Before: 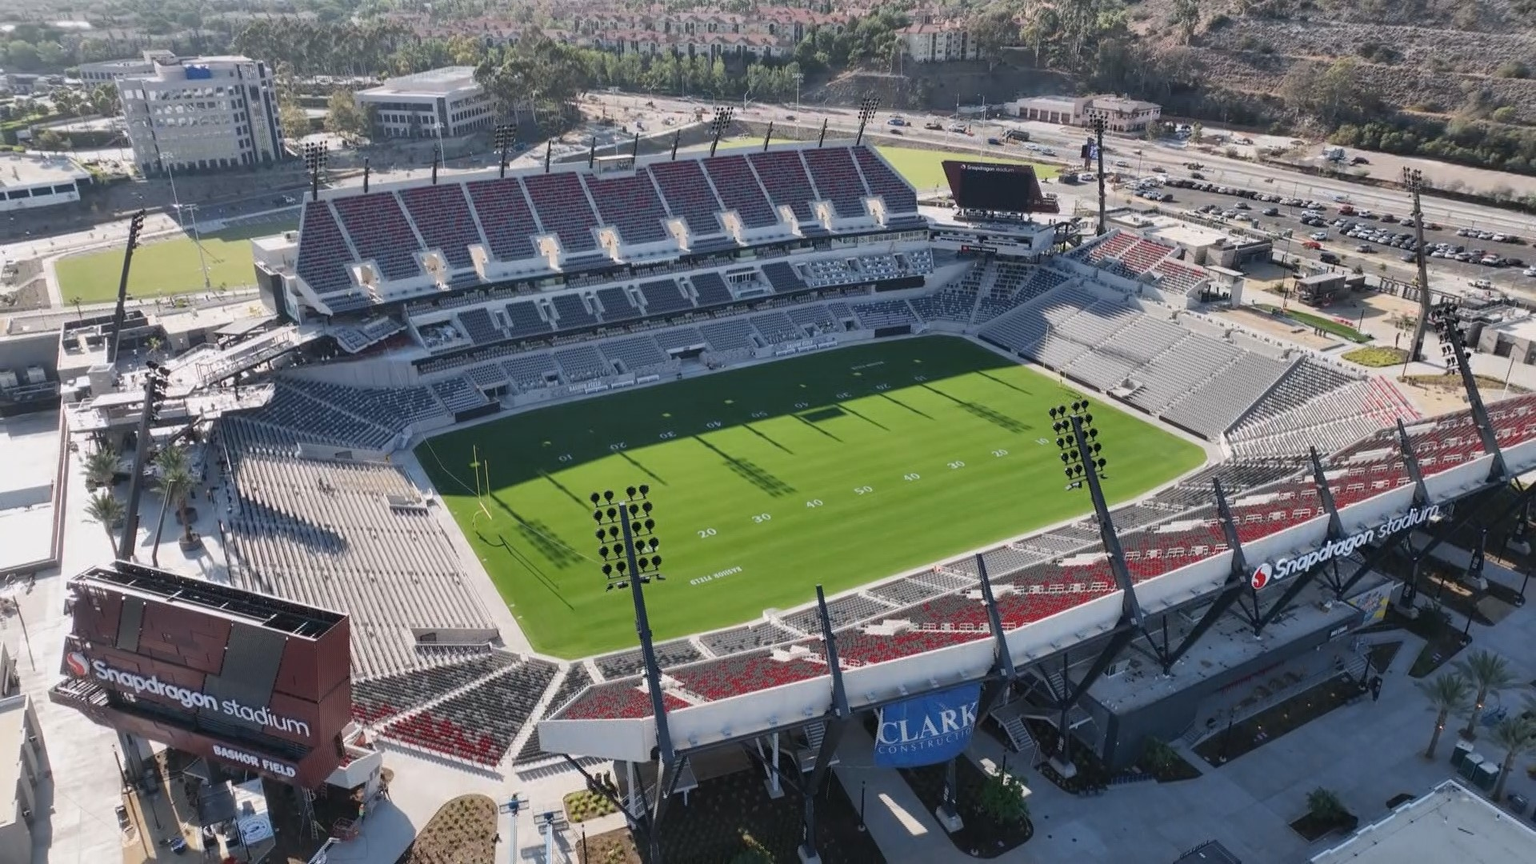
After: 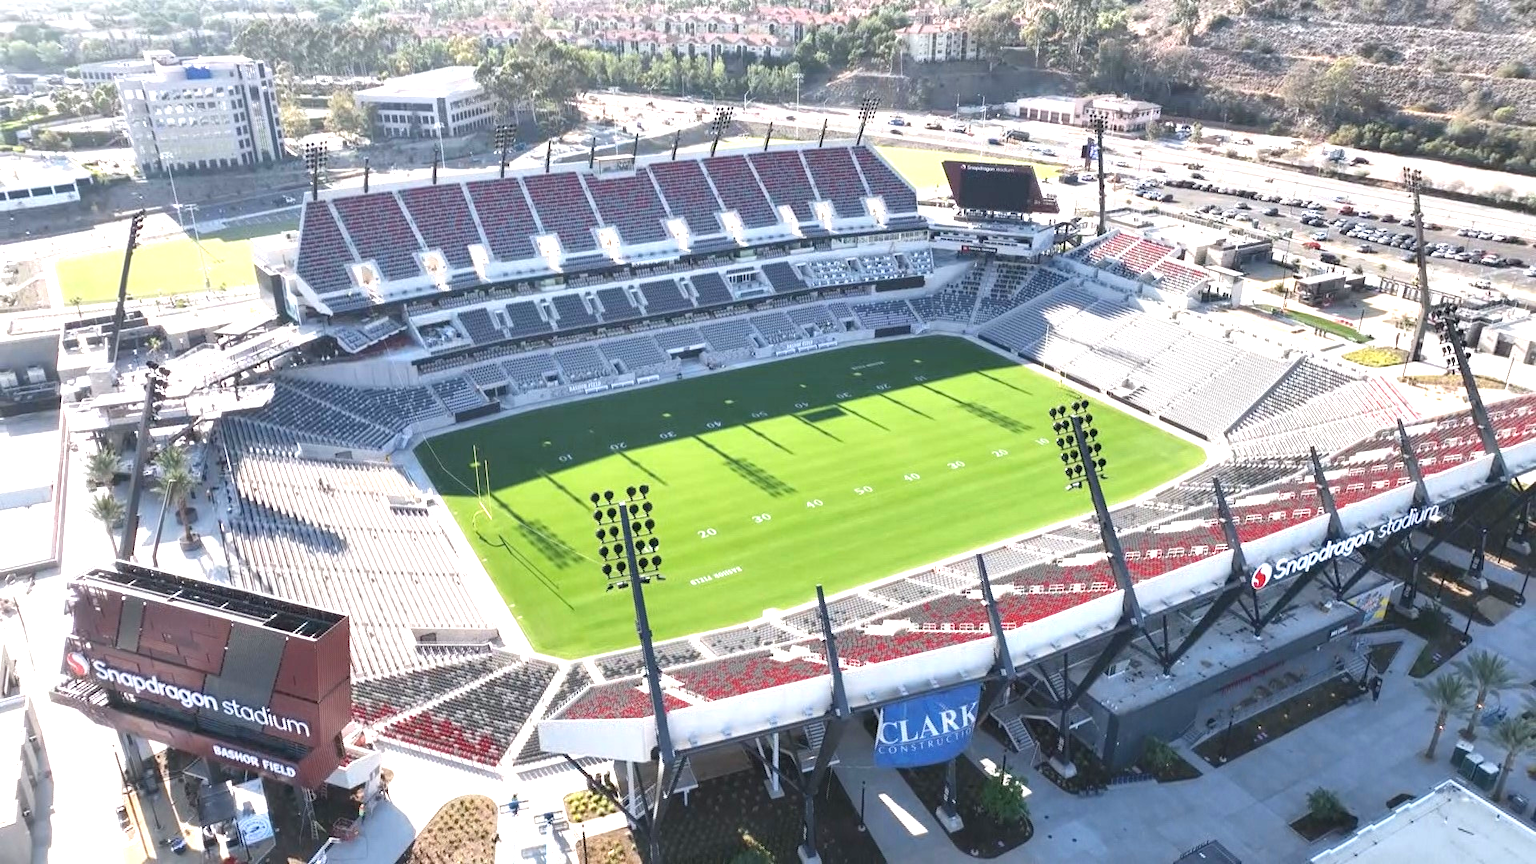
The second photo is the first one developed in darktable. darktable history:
exposure: black level correction 0, exposure 1.368 EV, compensate highlight preservation false
